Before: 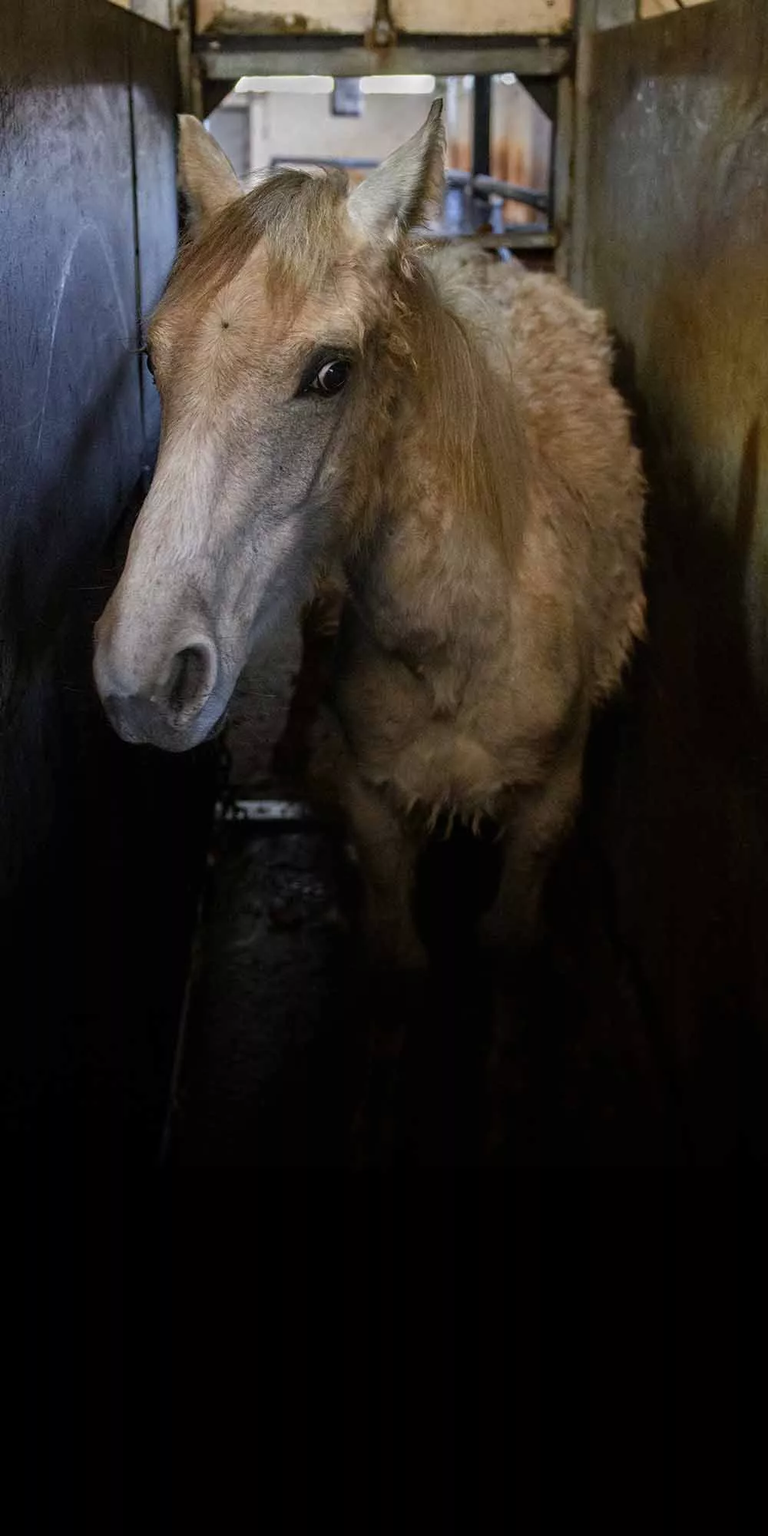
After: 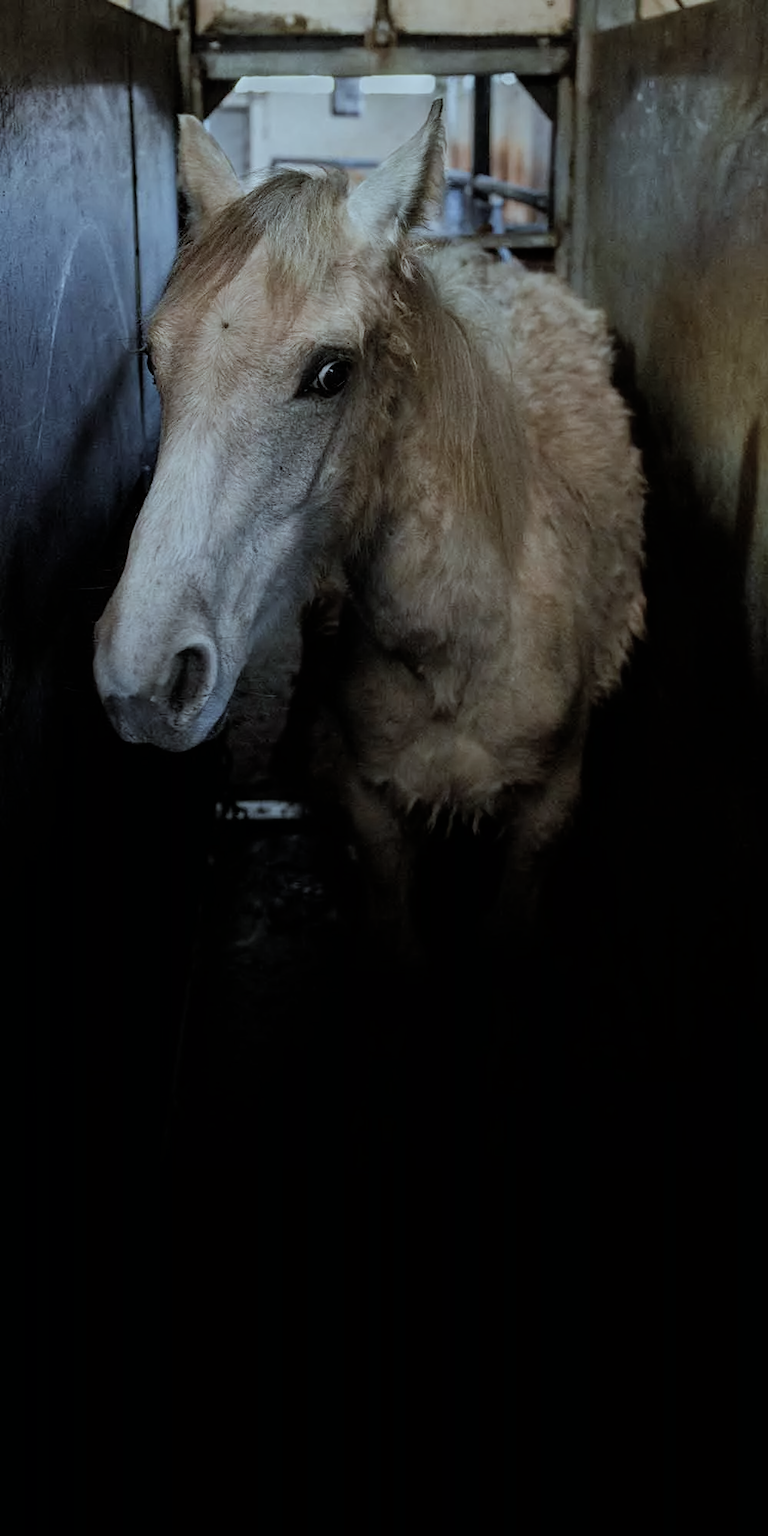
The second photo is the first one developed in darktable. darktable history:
filmic rgb: black relative exposure -7.65 EV, white relative exposure 4.56 EV, hardness 3.61
color correction: highlights a* -12.64, highlights b* -18.1, saturation 0.7
